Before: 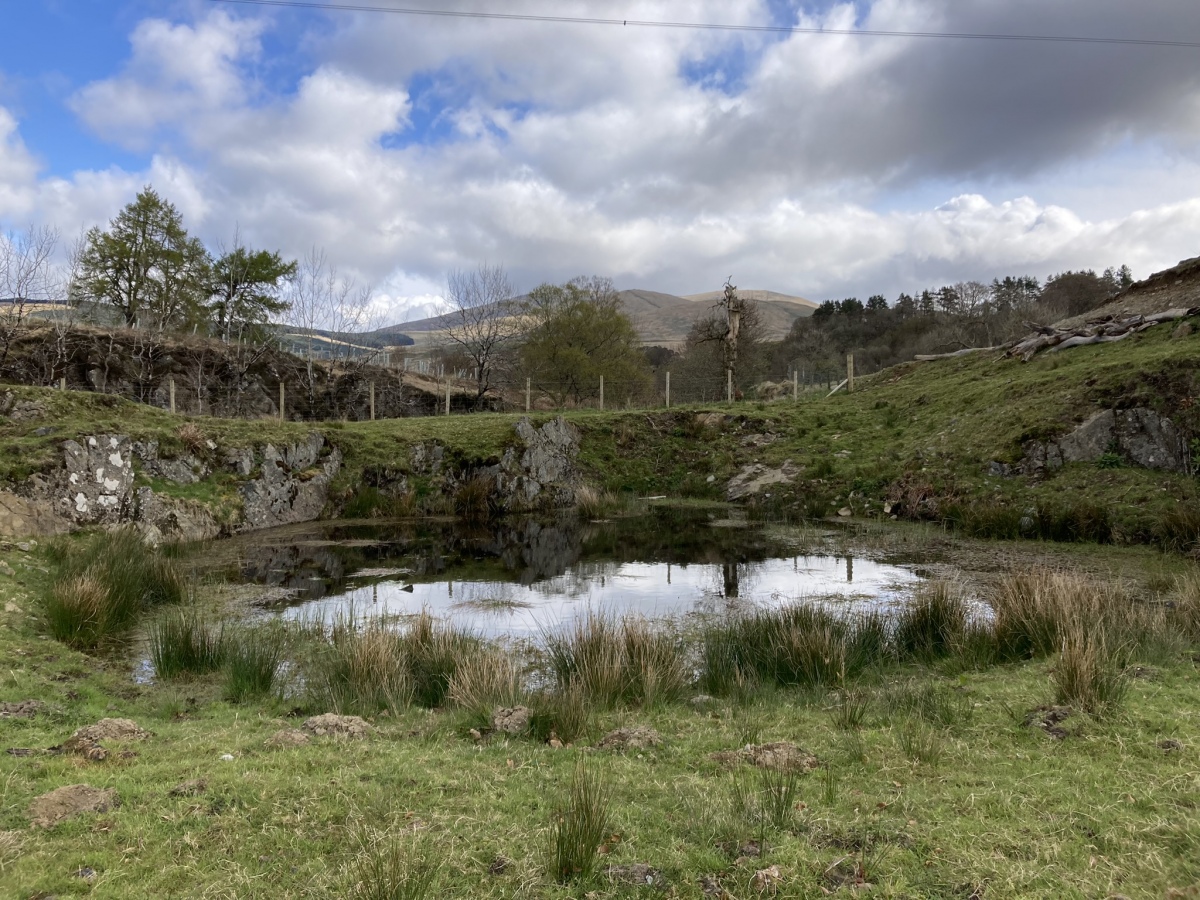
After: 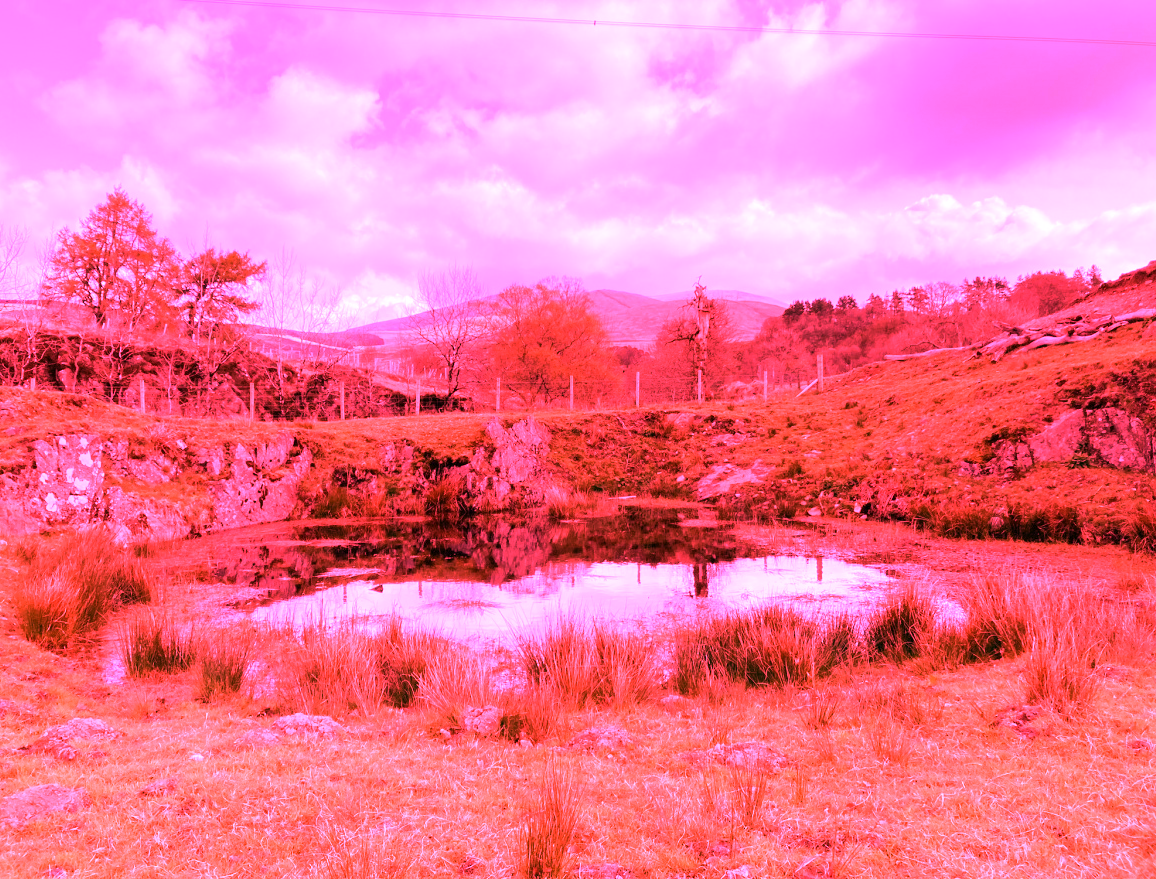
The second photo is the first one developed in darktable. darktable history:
white balance: red 4.26, blue 1.802
crop and rotate: left 2.536%, right 1.107%, bottom 2.246%
